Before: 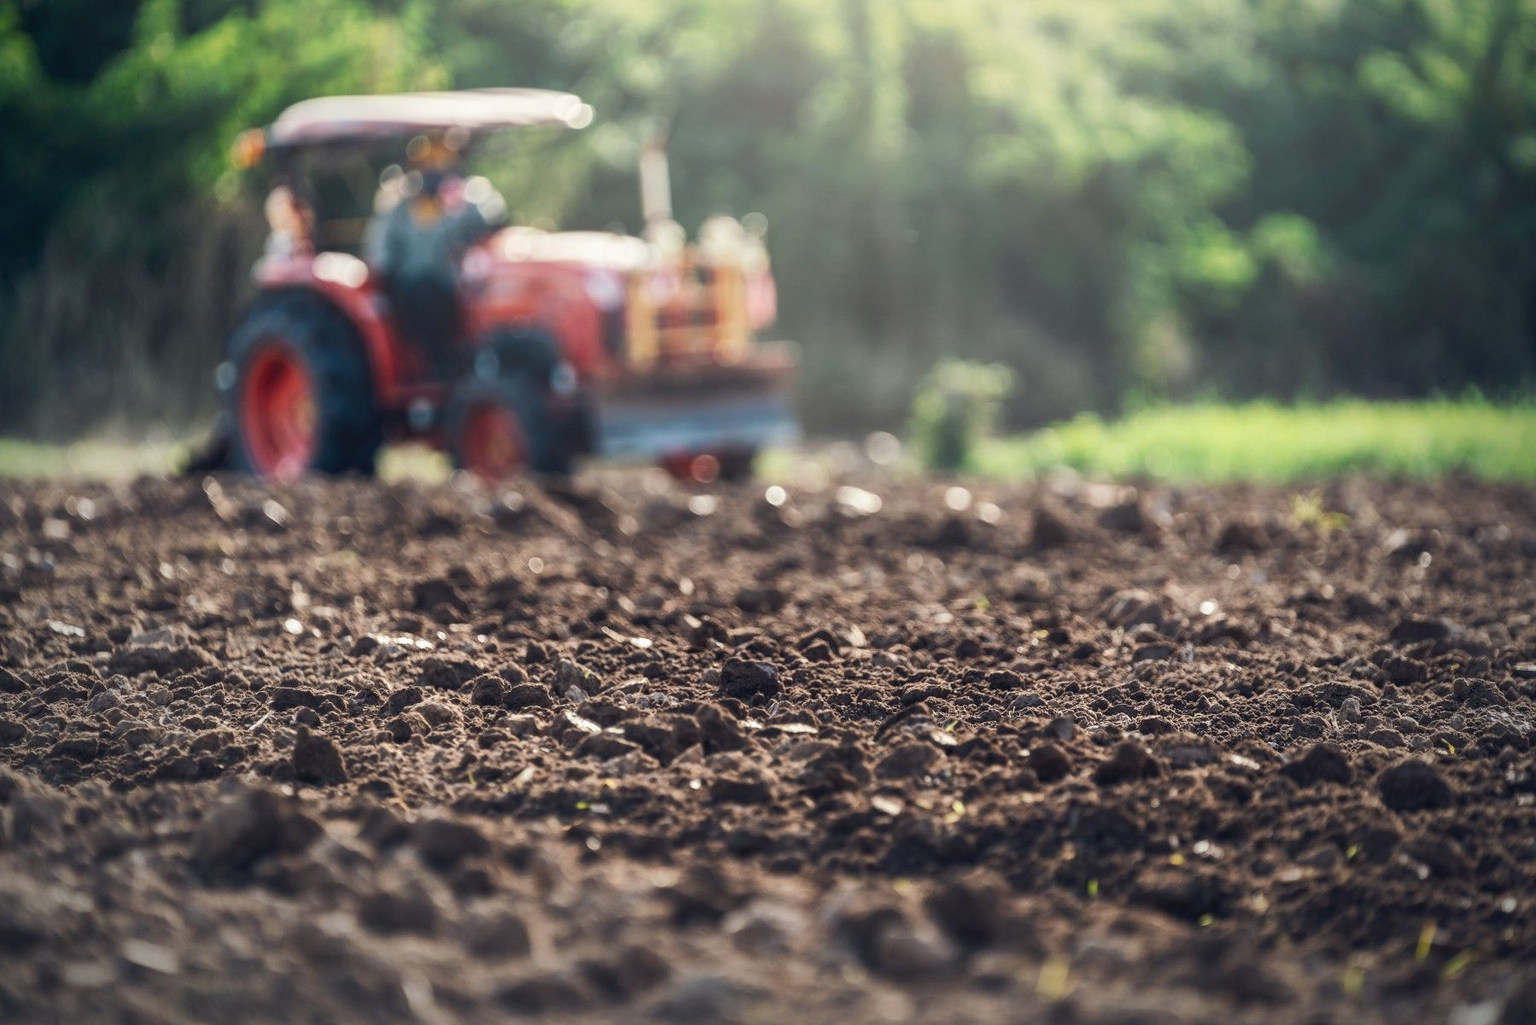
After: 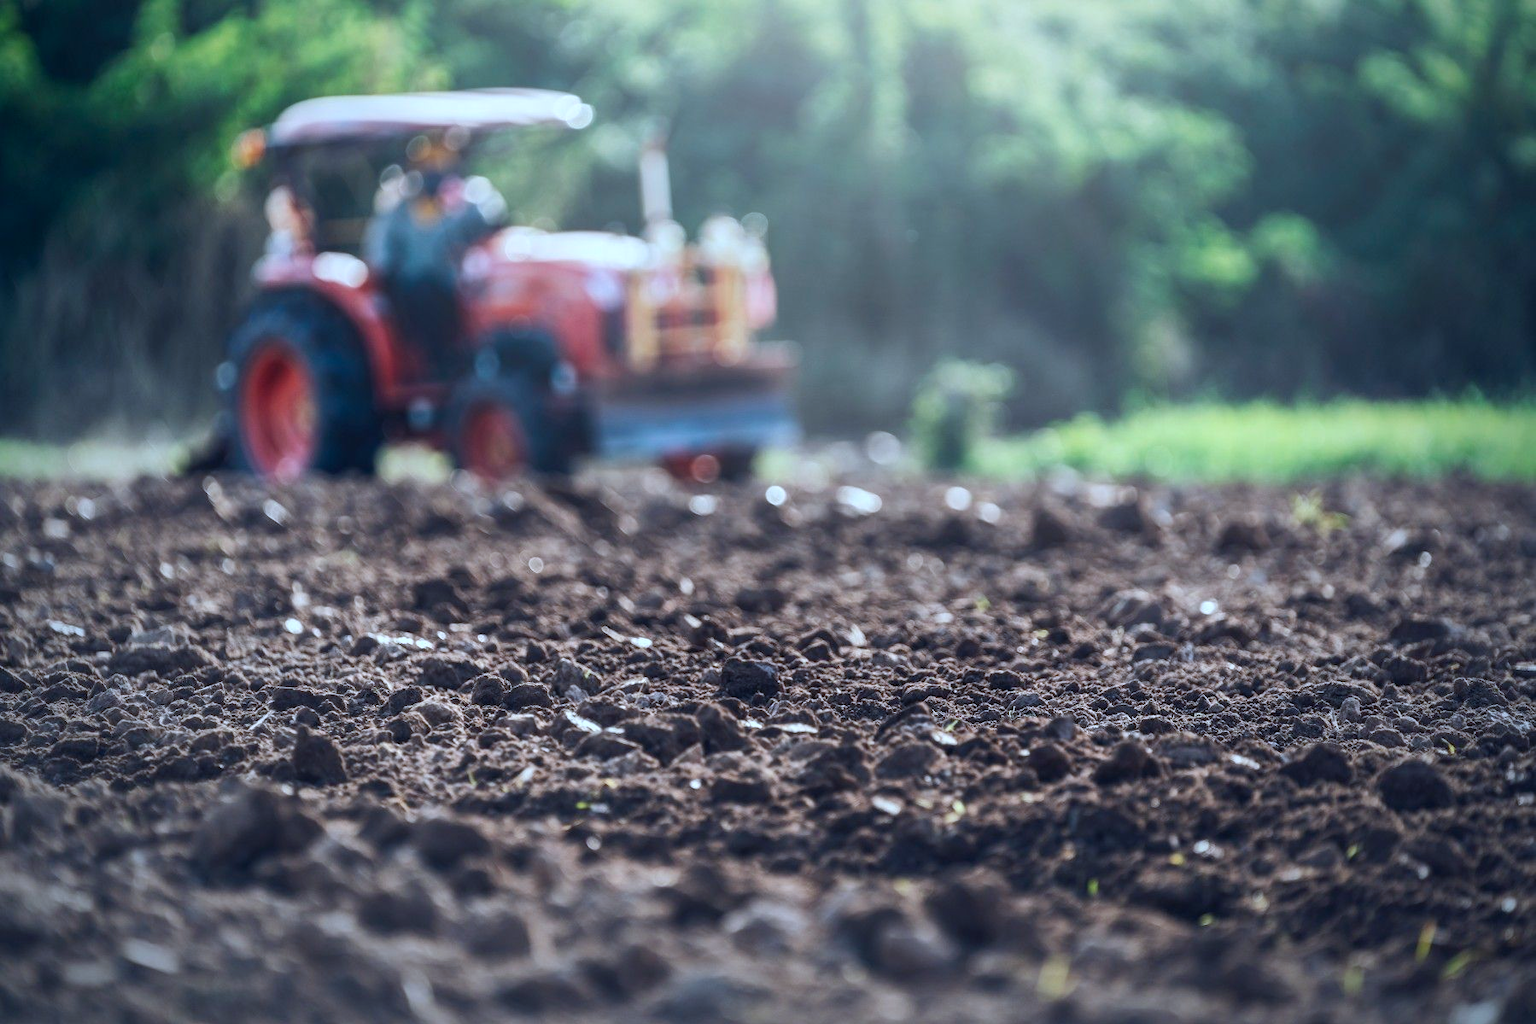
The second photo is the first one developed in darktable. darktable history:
color calibration: gray › normalize channels true, illuminant custom, x 0.389, y 0.387, temperature 3830.1 K, gamut compression 0.016
